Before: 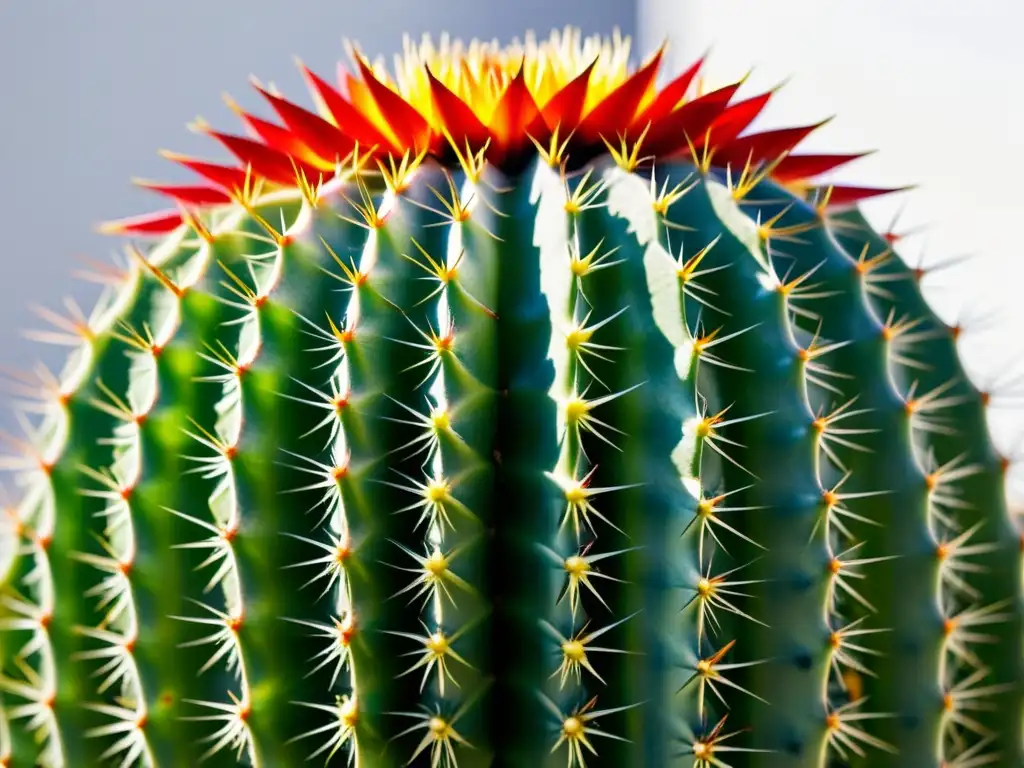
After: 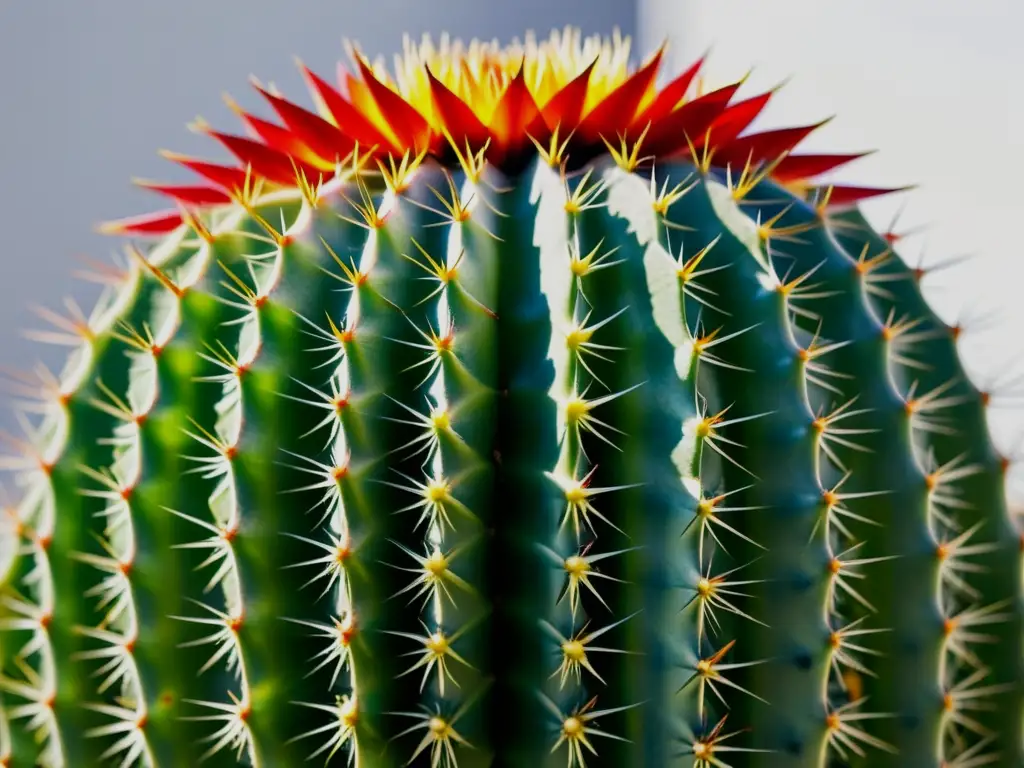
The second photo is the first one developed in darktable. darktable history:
exposure: exposure -0.371 EV, compensate highlight preservation false
